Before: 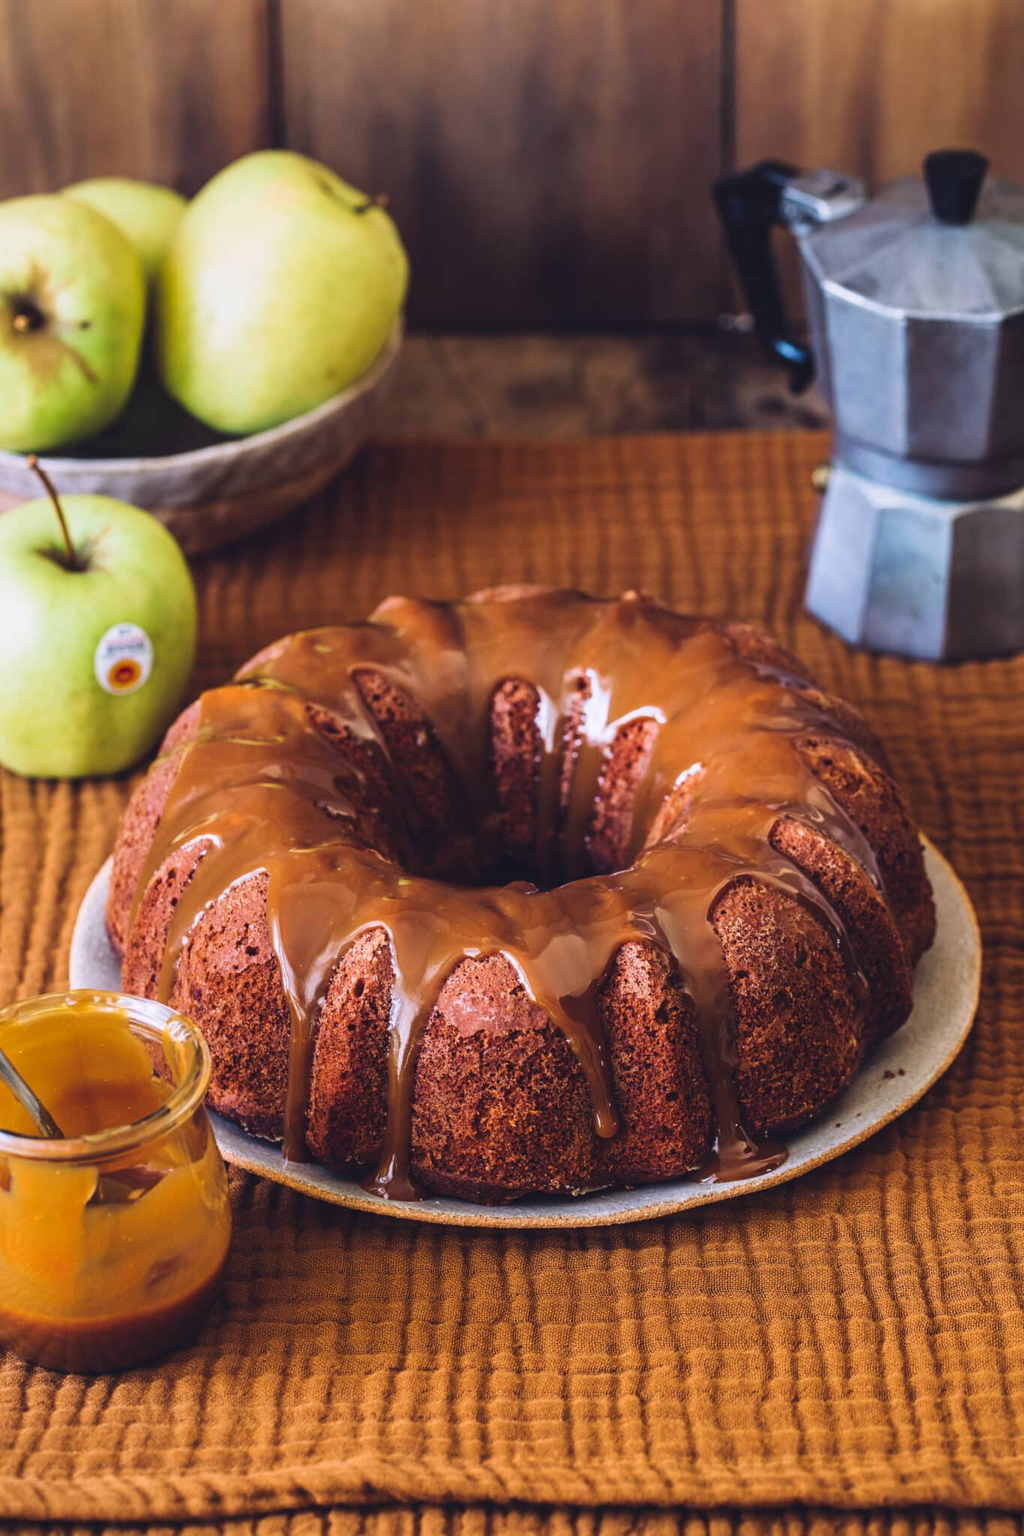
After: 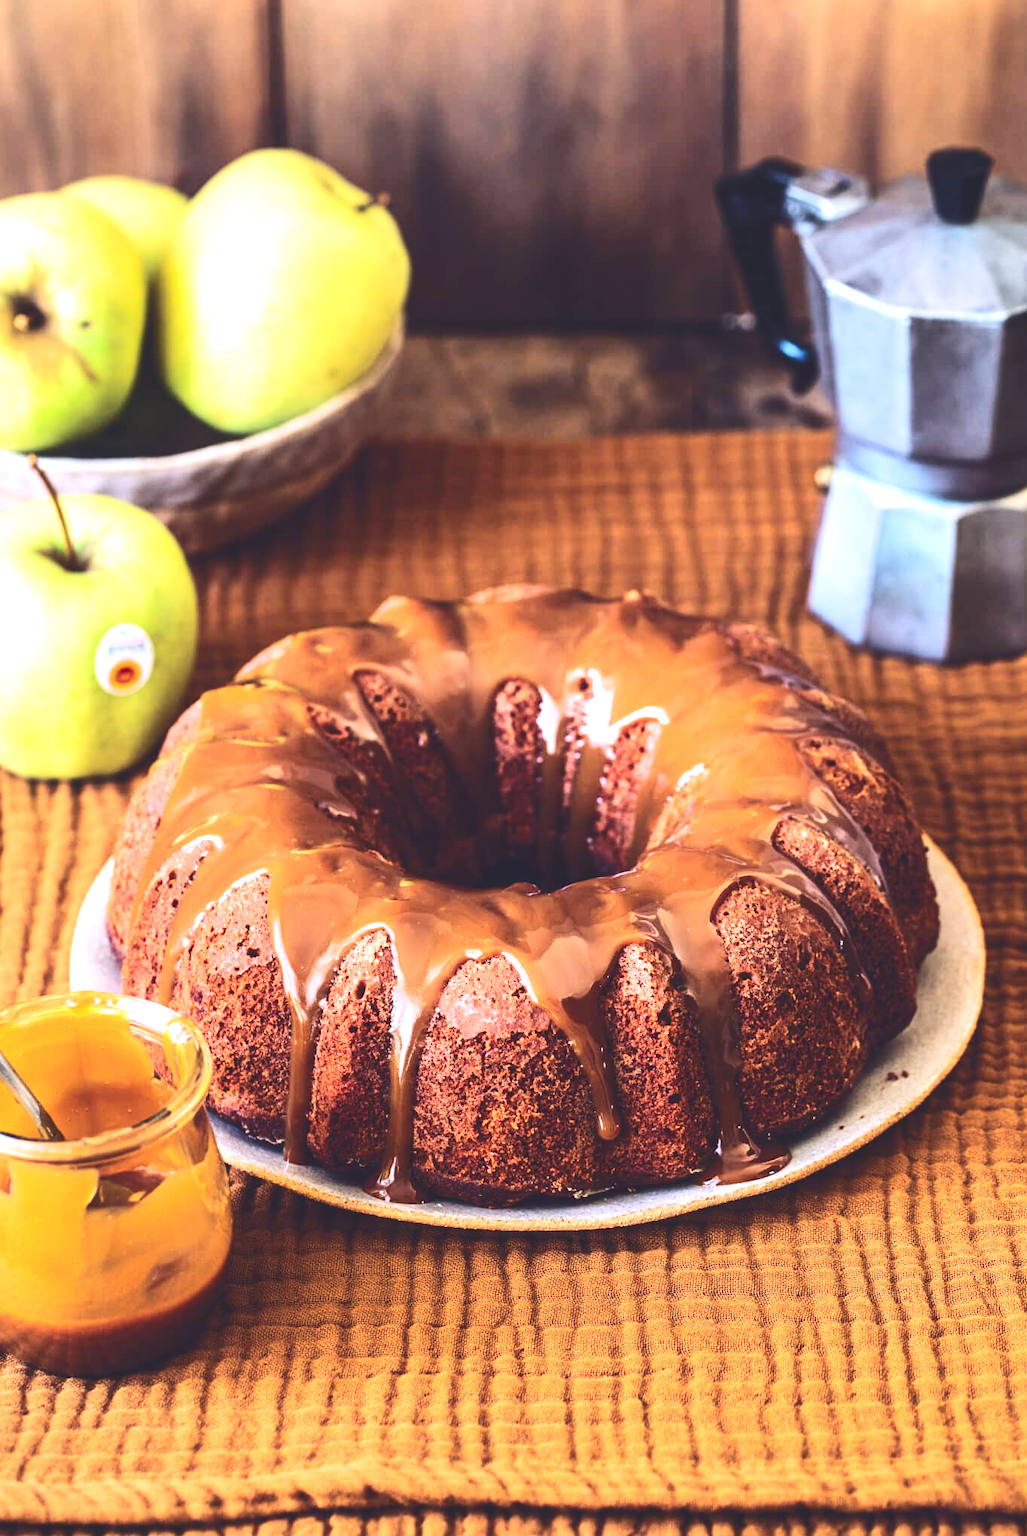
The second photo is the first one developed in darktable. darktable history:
crop: top 0.195%, bottom 0.161%
tone curve: curves: ch0 [(0, 0) (0.003, 0.117) (0.011, 0.118) (0.025, 0.123) (0.044, 0.13) (0.069, 0.137) (0.1, 0.149) (0.136, 0.157) (0.177, 0.184) (0.224, 0.217) (0.277, 0.257) (0.335, 0.324) (0.399, 0.406) (0.468, 0.511) (0.543, 0.609) (0.623, 0.712) (0.709, 0.8) (0.801, 0.877) (0.898, 0.938) (1, 1)], color space Lab, independent channels, preserve colors none
exposure: black level correction 0, exposure 0.951 EV, compensate exposure bias true, compensate highlight preservation false
